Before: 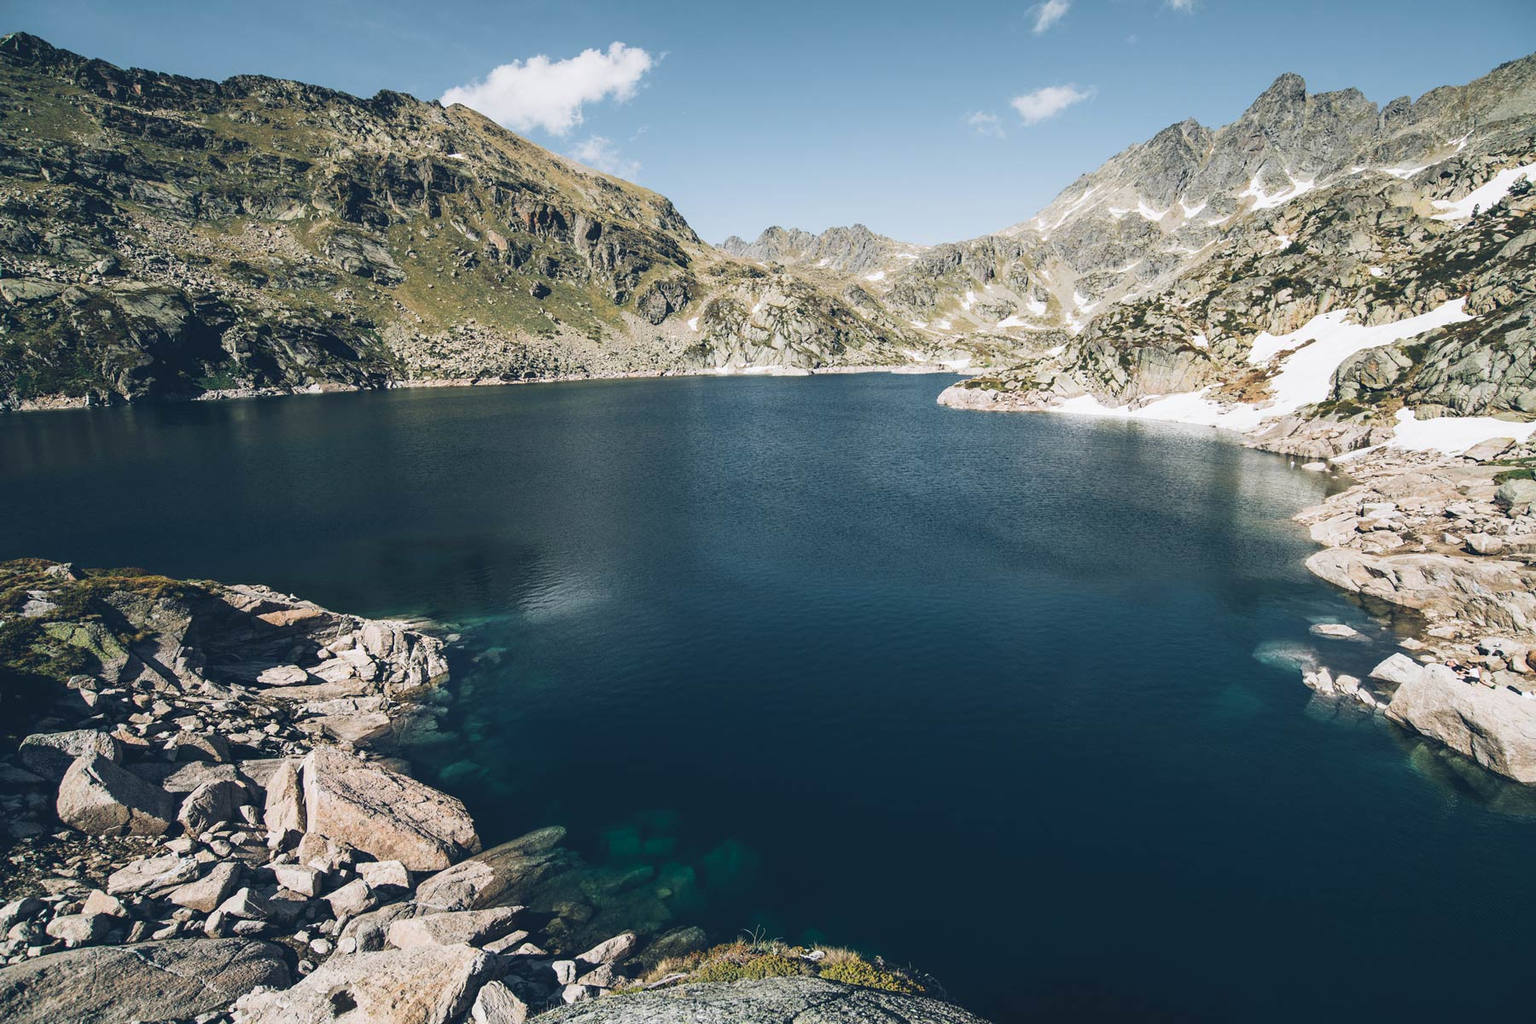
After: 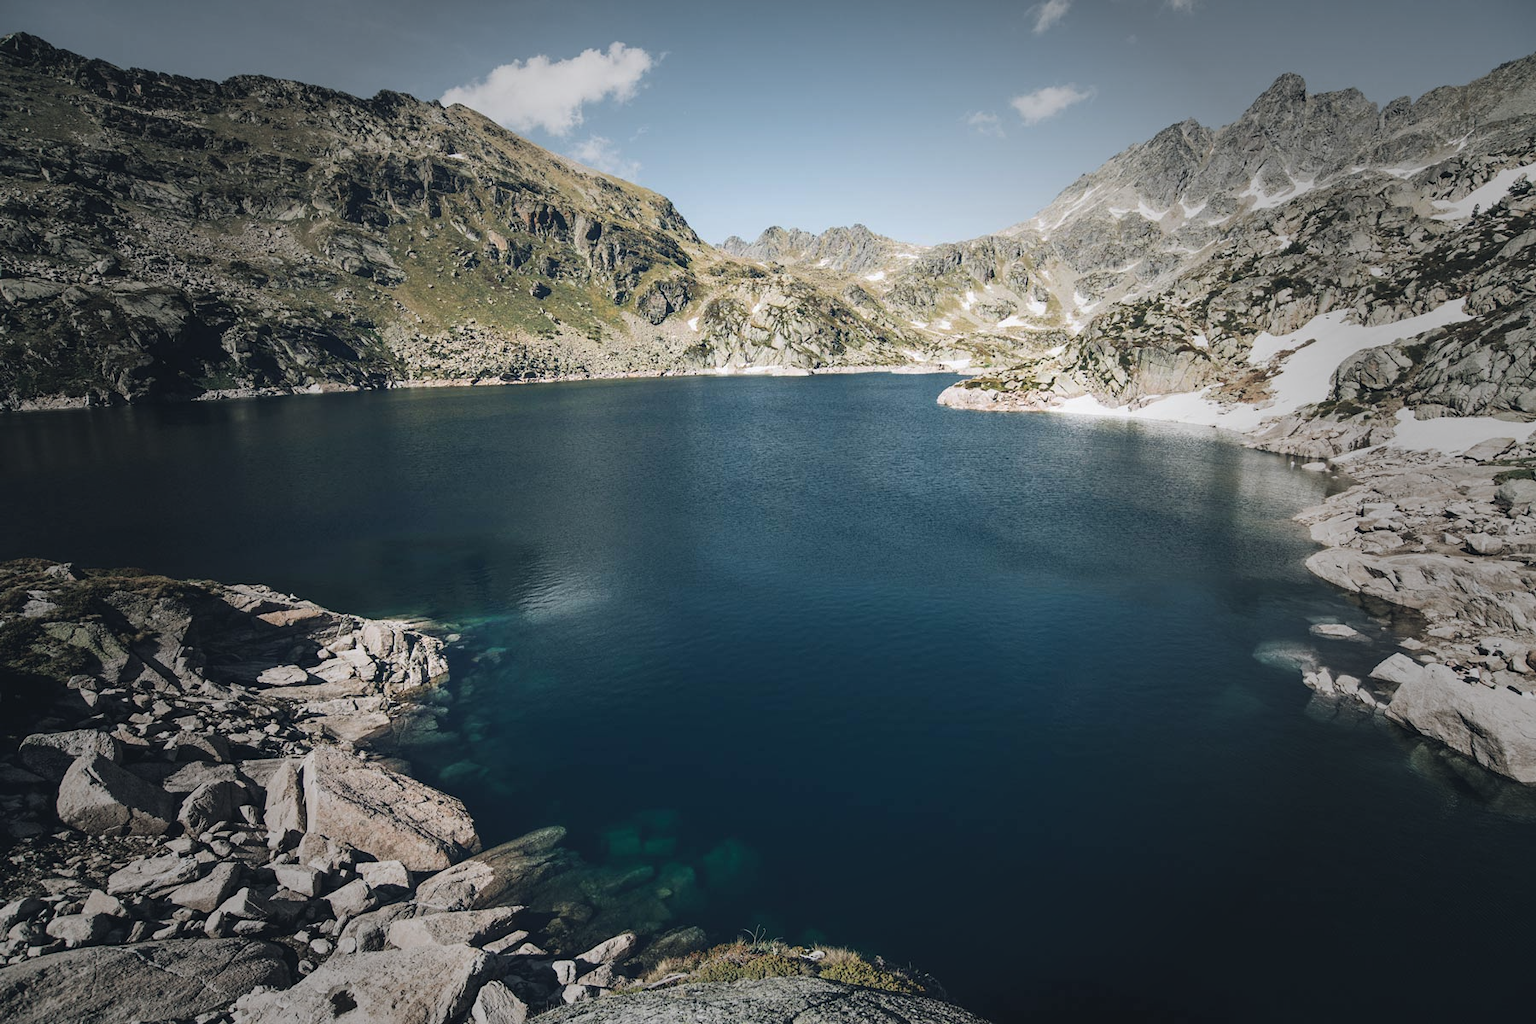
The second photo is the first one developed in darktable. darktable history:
vignetting: fall-off start 39.18%, fall-off radius 40.8%
